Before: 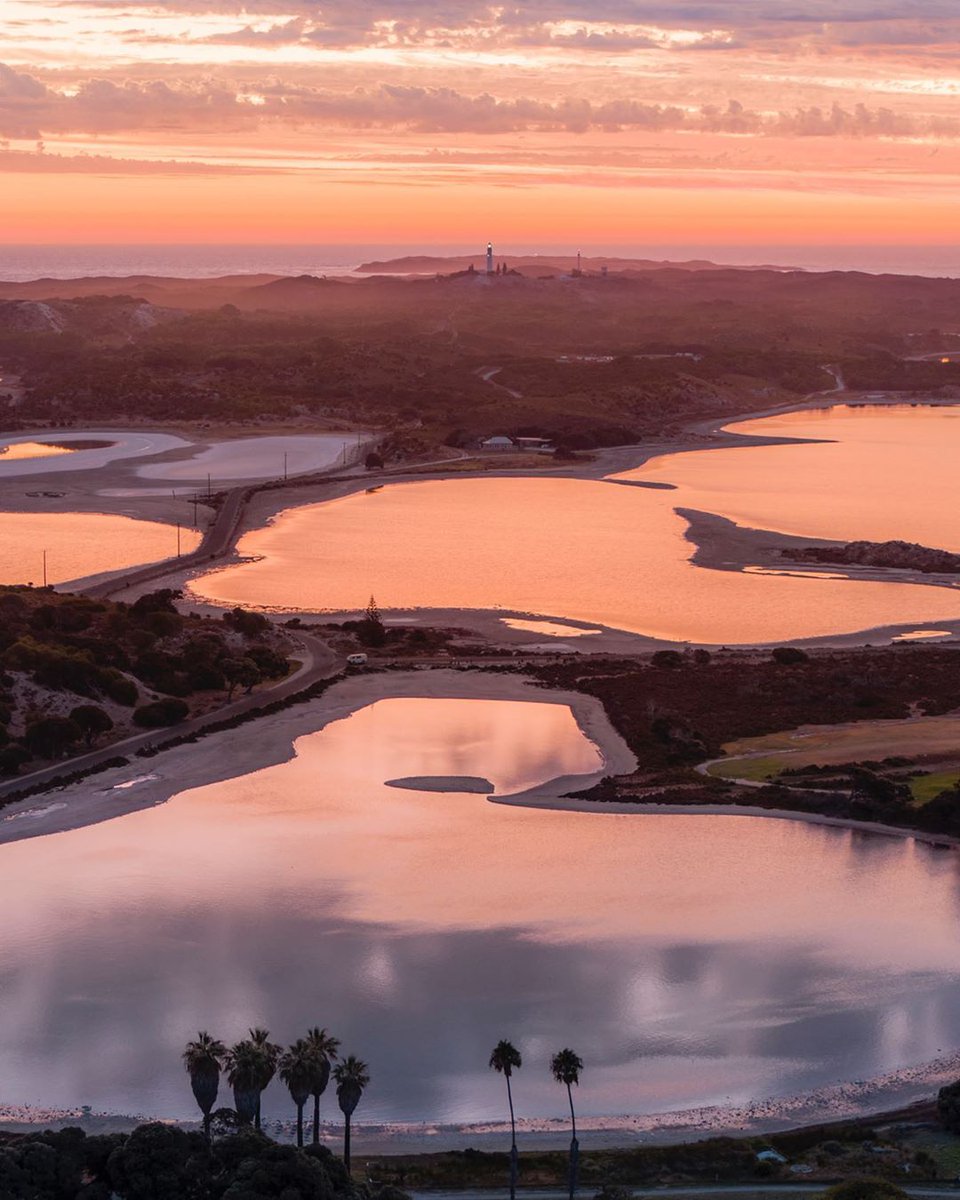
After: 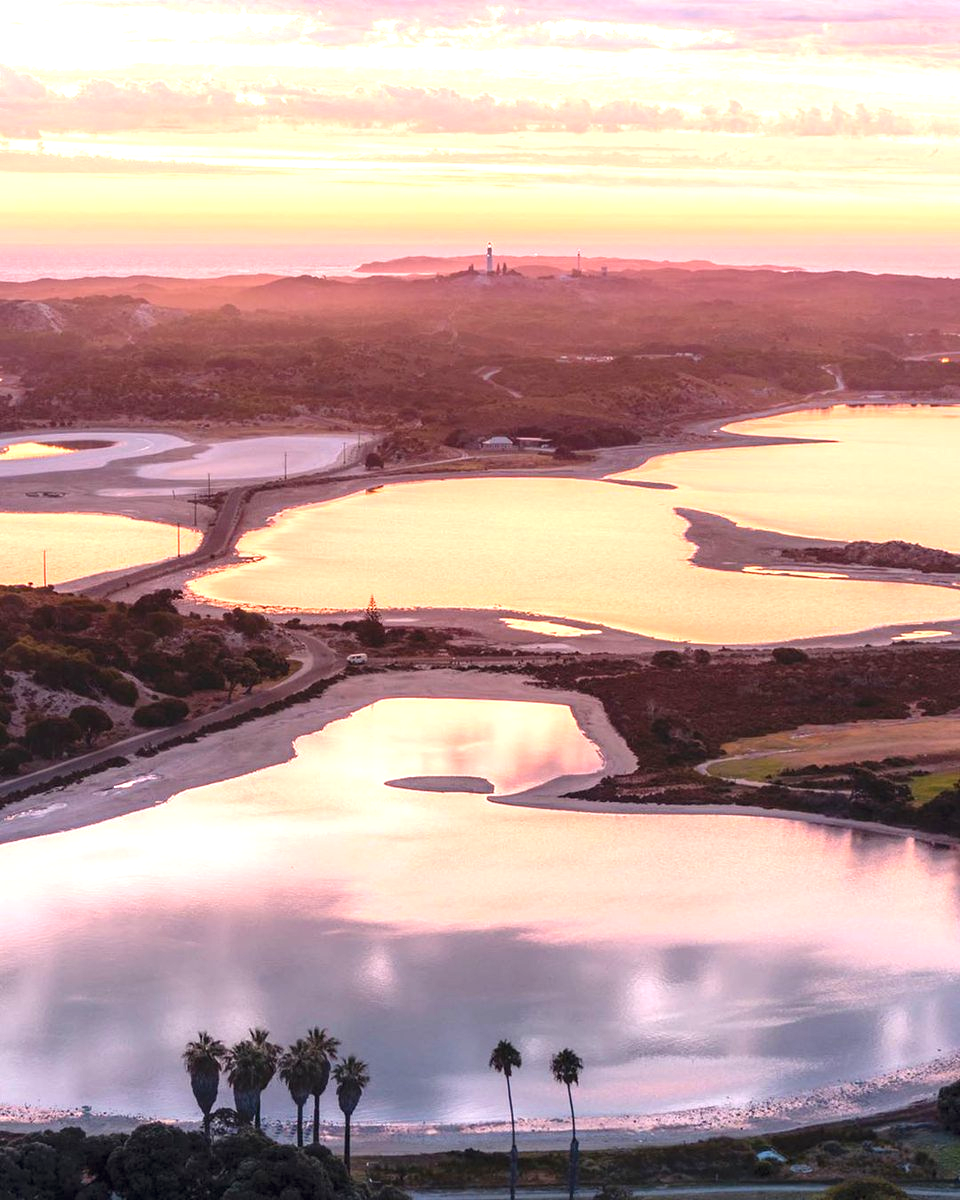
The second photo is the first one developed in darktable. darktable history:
exposure: black level correction 0, exposure 1.296 EV, compensate exposure bias true, compensate highlight preservation false
